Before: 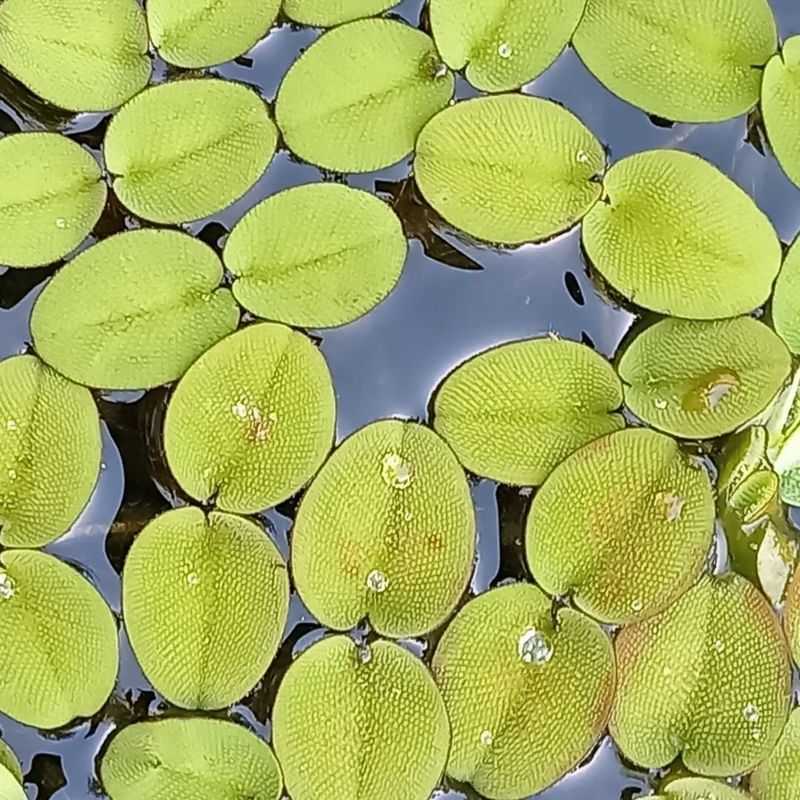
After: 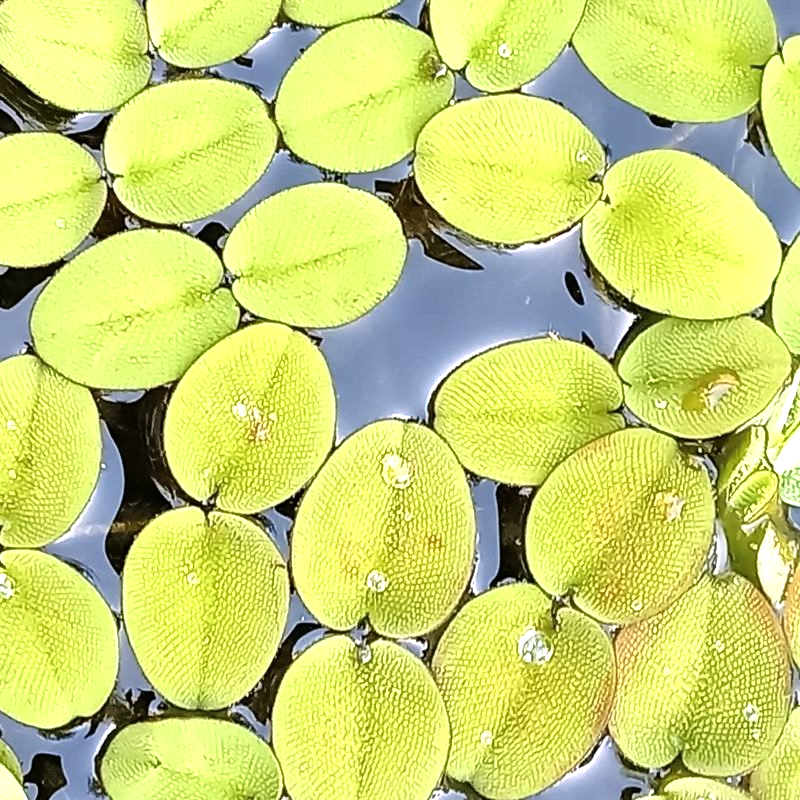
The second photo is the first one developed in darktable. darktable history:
tone equalizer: -8 EV -0.736 EV, -7 EV -0.703 EV, -6 EV -0.622 EV, -5 EV -0.392 EV, -3 EV 0.383 EV, -2 EV 0.6 EV, -1 EV 0.676 EV, +0 EV 0.742 EV
